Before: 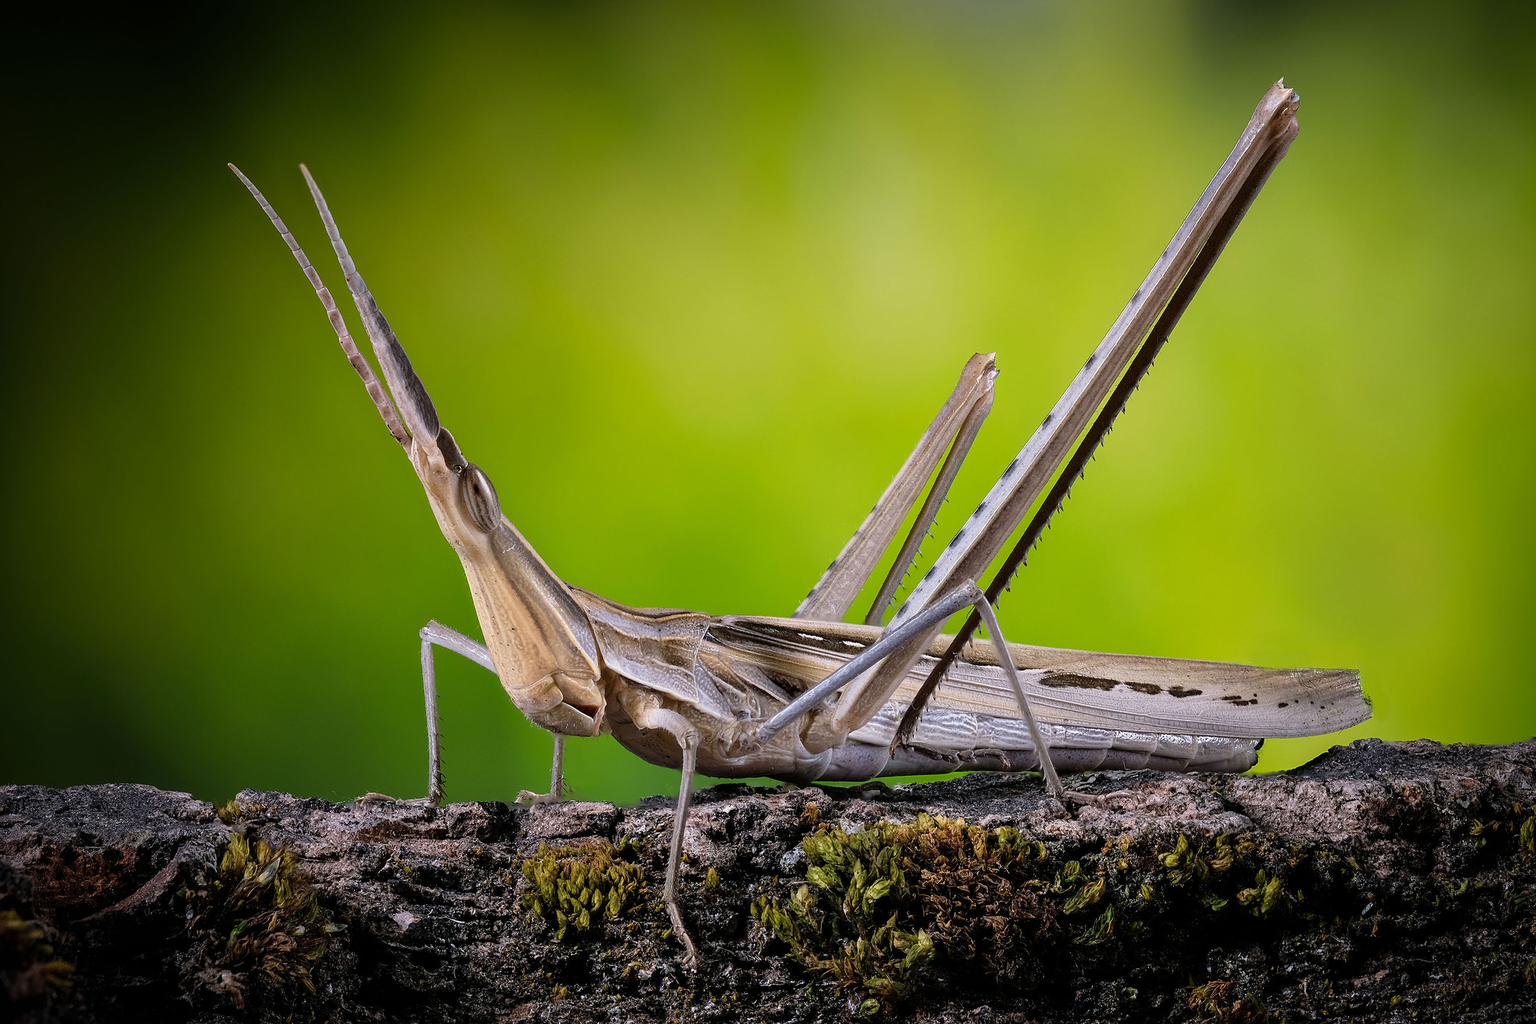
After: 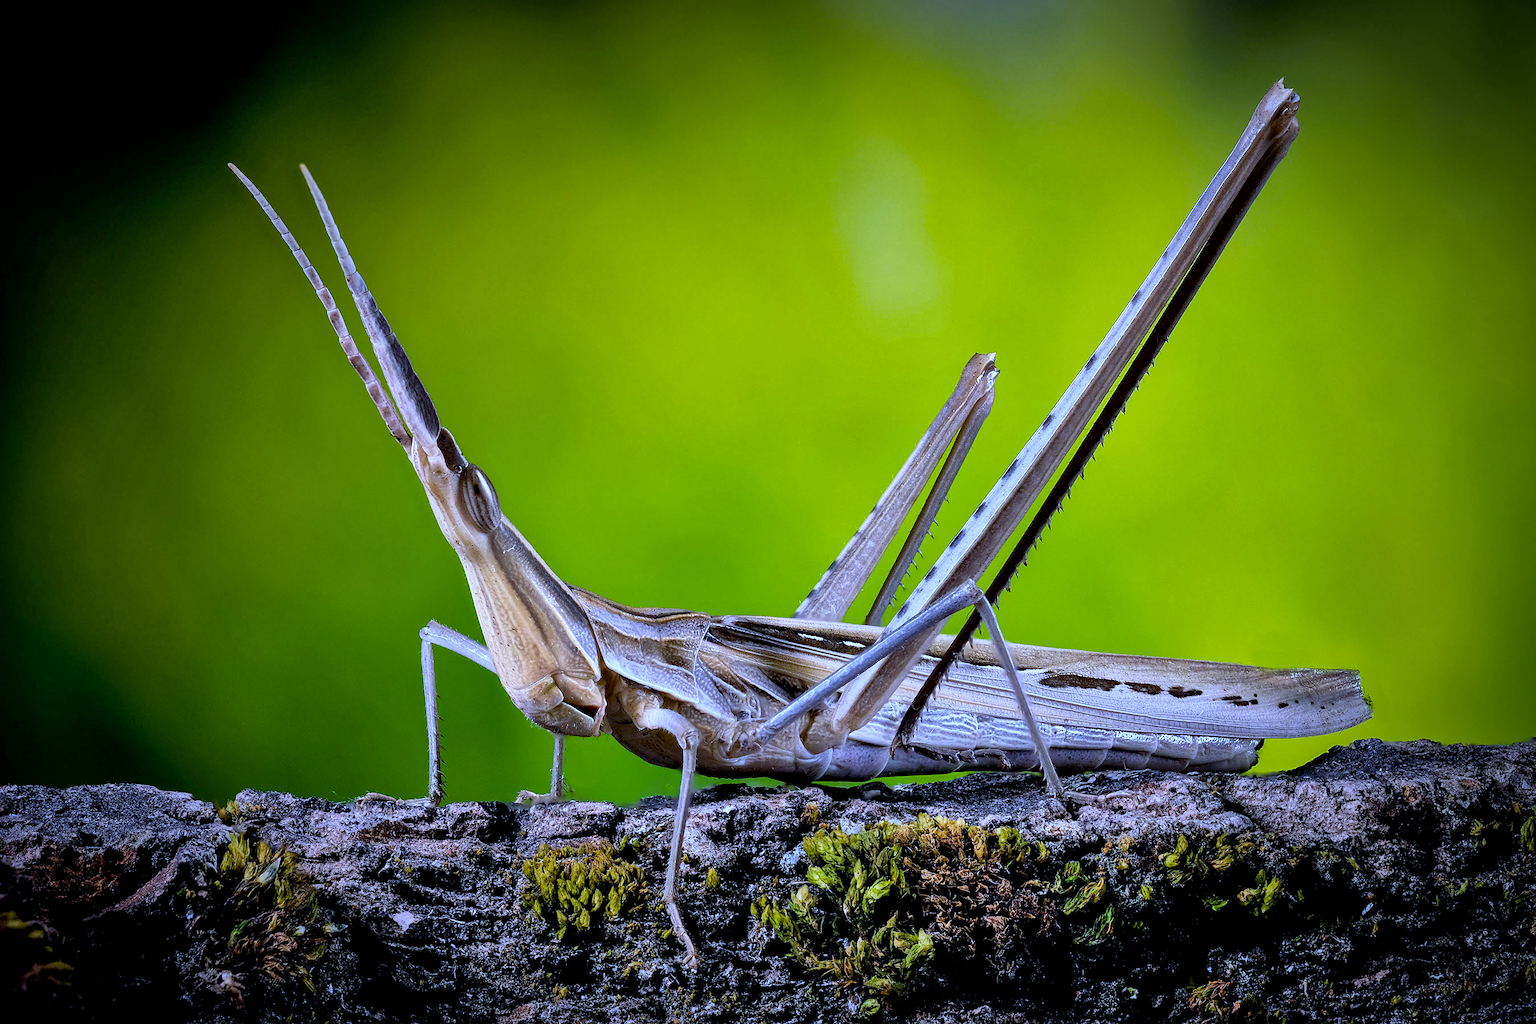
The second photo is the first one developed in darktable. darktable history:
shadows and highlights: shadows 49, highlights -41, soften with gaussian
vignetting: fall-off start 70.97%, brightness -0.584, saturation -0.118, width/height ratio 1.333
color balance rgb: perceptual saturation grading › global saturation 20%, global vibrance 20%
white balance: red 0.871, blue 1.249
local contrast: mode bilateral grid, contrast 20, coarseness 50, detail 144%, midtone range 0.2
exposure: black level correction 0.007, exposure 0.159 EV, compensate highlight preservation false
